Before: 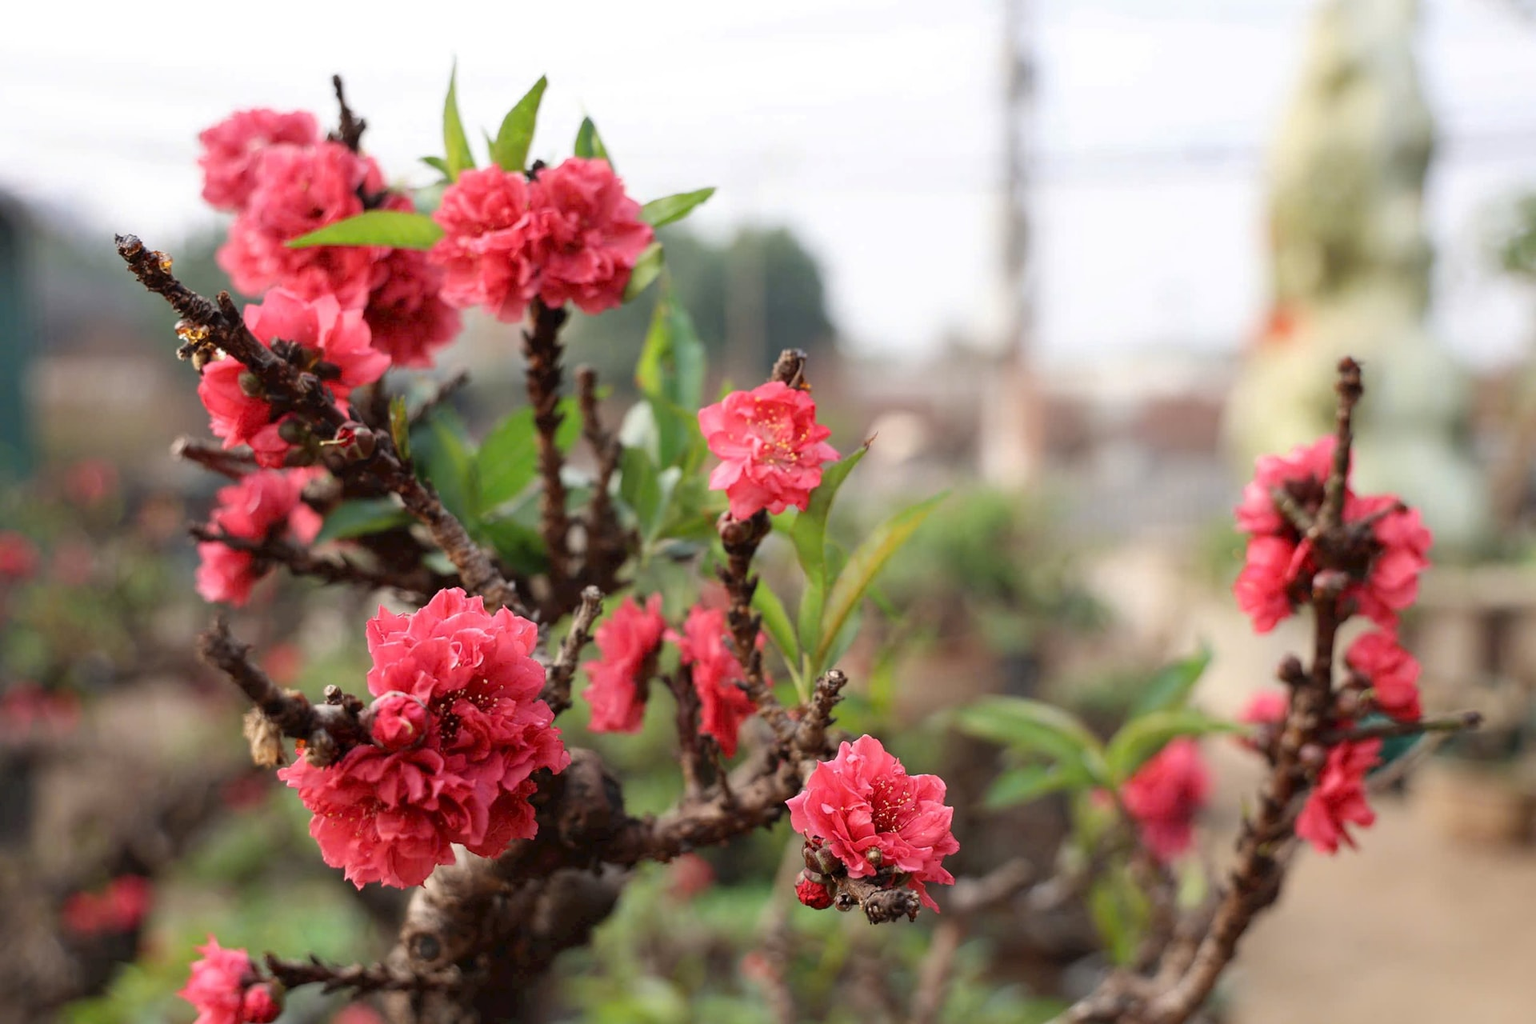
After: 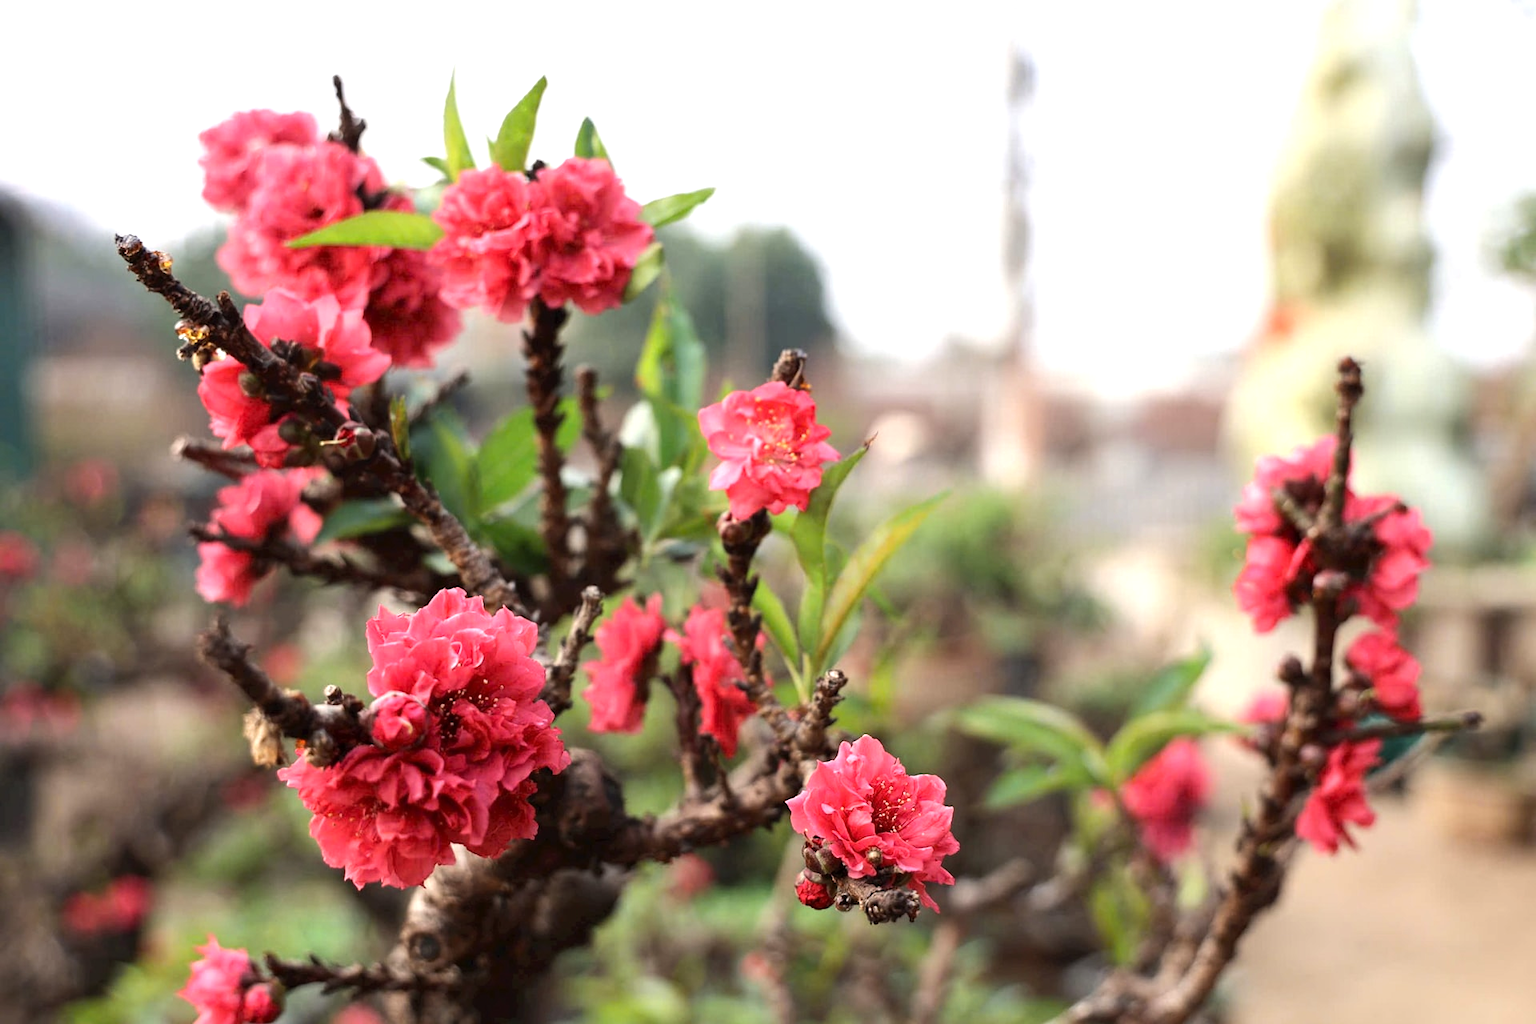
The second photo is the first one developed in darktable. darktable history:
exposure: exposure 0.2 EV, compensate highlight preservation false
tone equalizer: -8 EV -0.417 EV, -7 EV -0.389 EV, -6 EV -0.333 EV, -5 EV -0.222 EV, -3 EV 0.222 EV, -2 EV 0.333 EV, -1 EV 0.389 EV, +0 EV 0.417 EV, edges refinement/feathering 500, mask exposure compensation -1.57 EV, preserve details no
